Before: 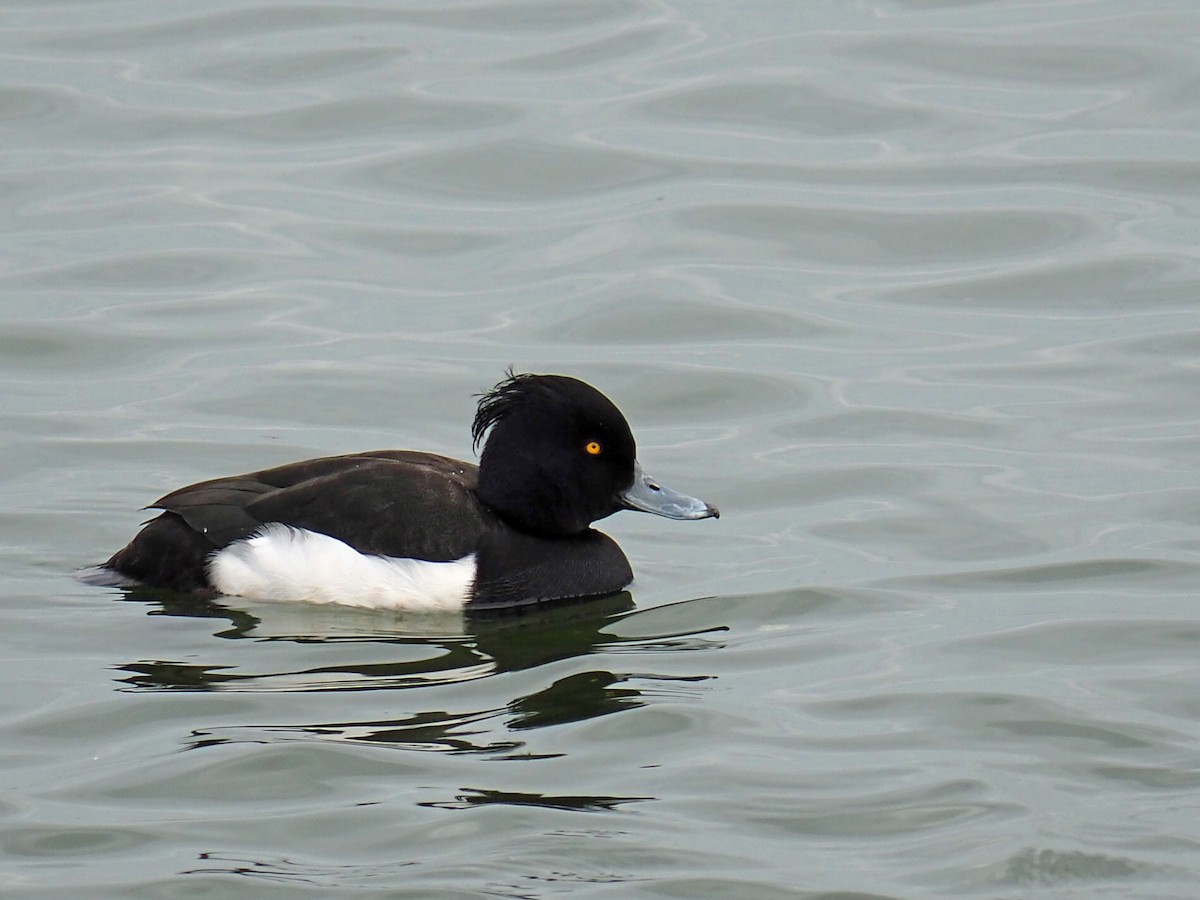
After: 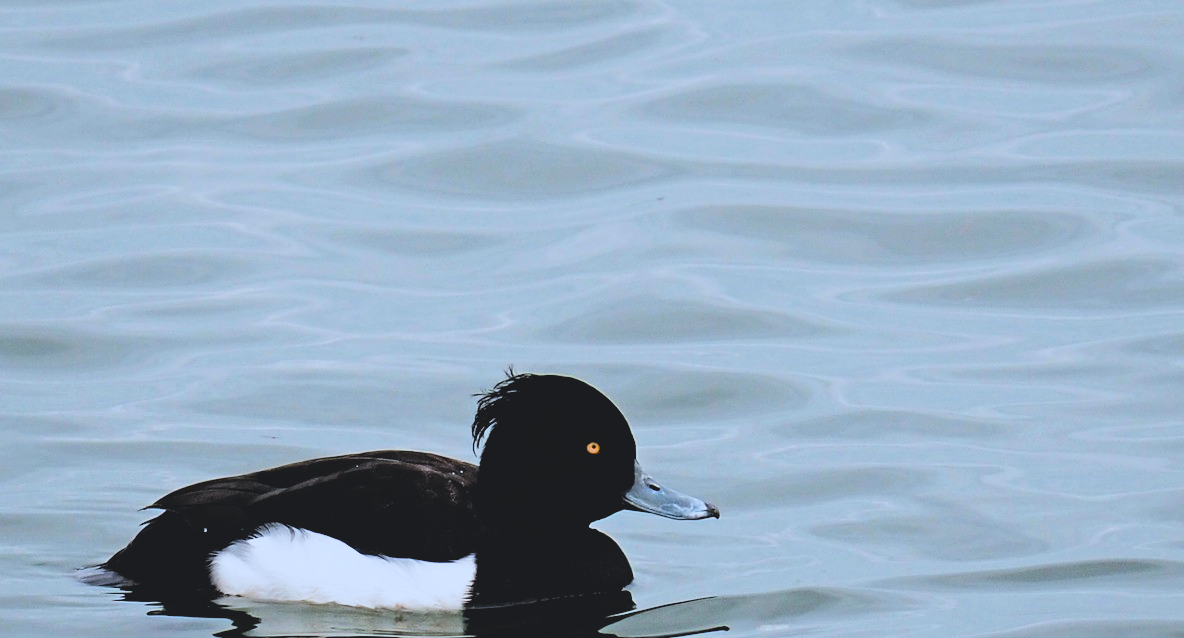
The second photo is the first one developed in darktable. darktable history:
crop: right 0%, bottom 28.688%
color correction: highlights a* -1.99, highlights b* -18.58
filmic rgb: black relative exposure -3.74 EV, white relative exposure 2.4 EV, dynamic range scaling -49.83%, hardness 3.46, latitude 30.81%, contrast 1.806, add noise in highlights 0.001, color science v3 (2019), use custom middle-gray values true, contrast in highlights soft
contrast brightness saturation: contrast -0.203, saturation 0.186
